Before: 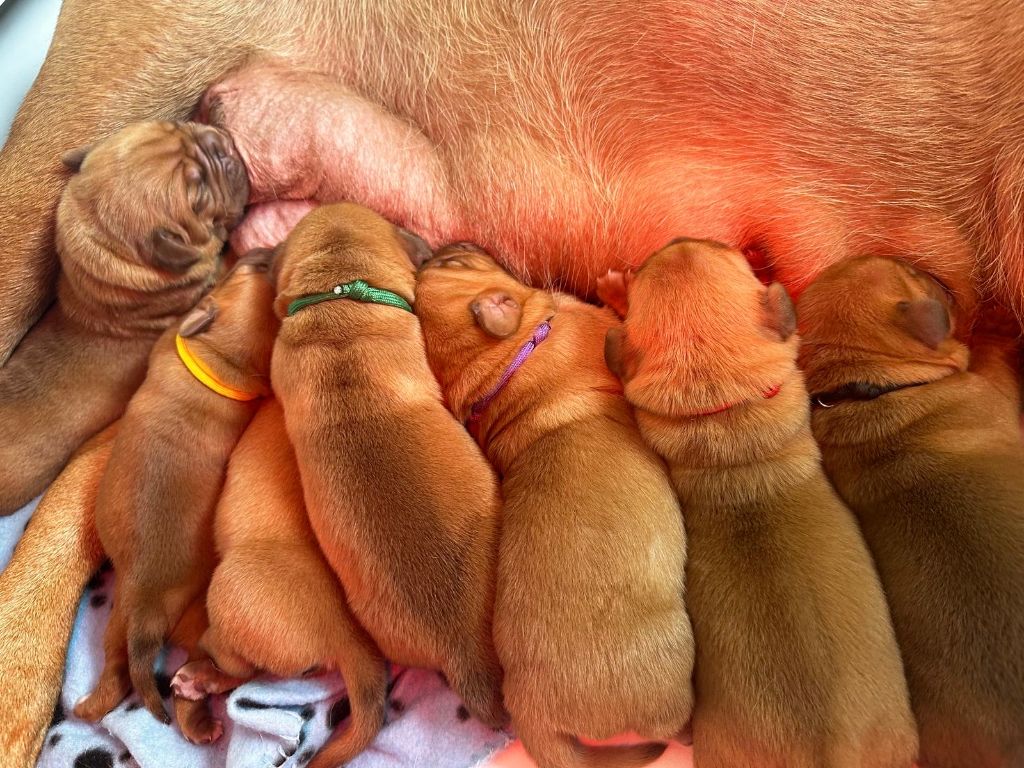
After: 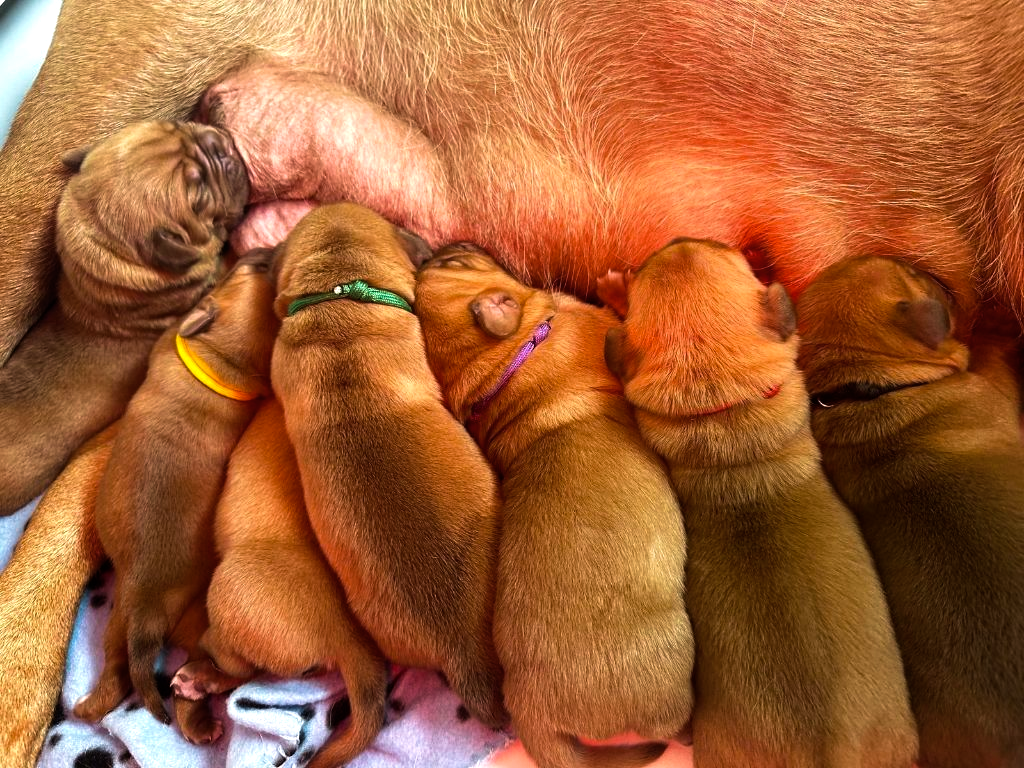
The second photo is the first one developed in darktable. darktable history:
color balance rgb: shadows lift › luminance -10%, power › luminance -9%, linear chroma grading › global chroma 10%, global vibrance 10%, contrast 15%, saturation formula JzAzBz (2021)
velvia: on, module defaults
